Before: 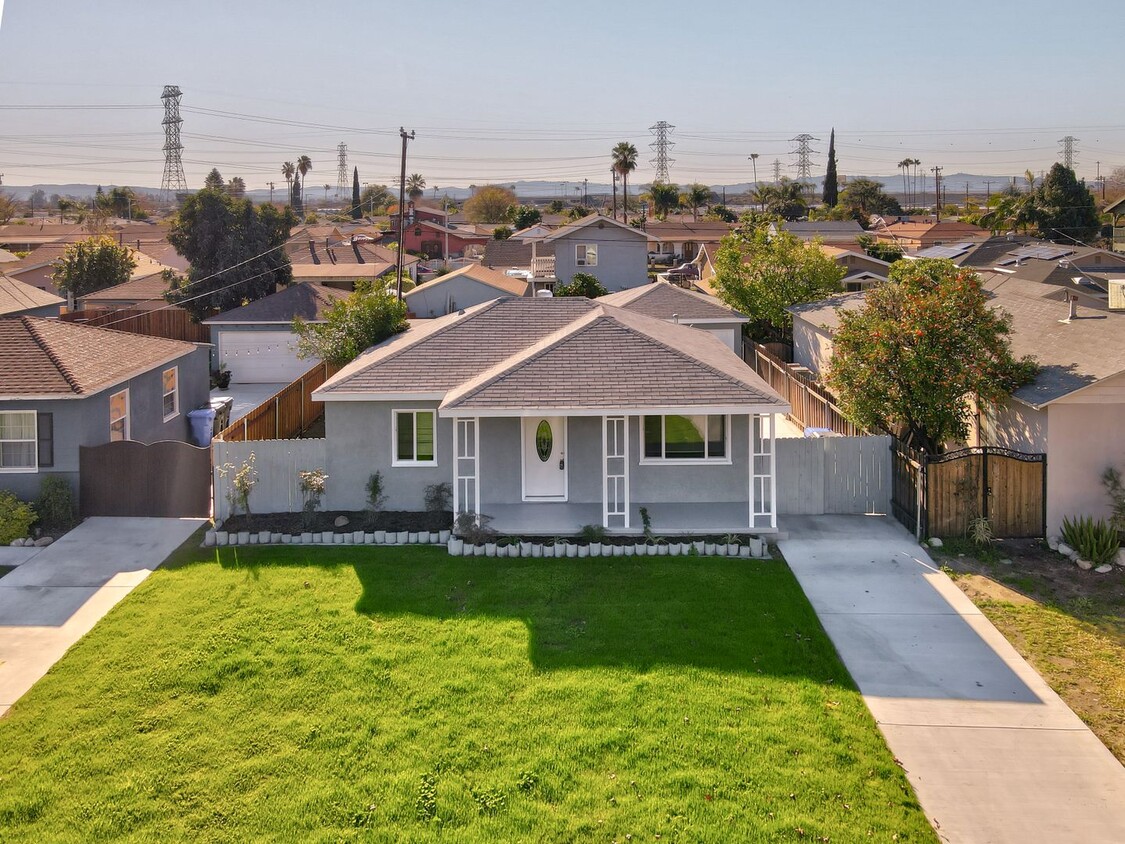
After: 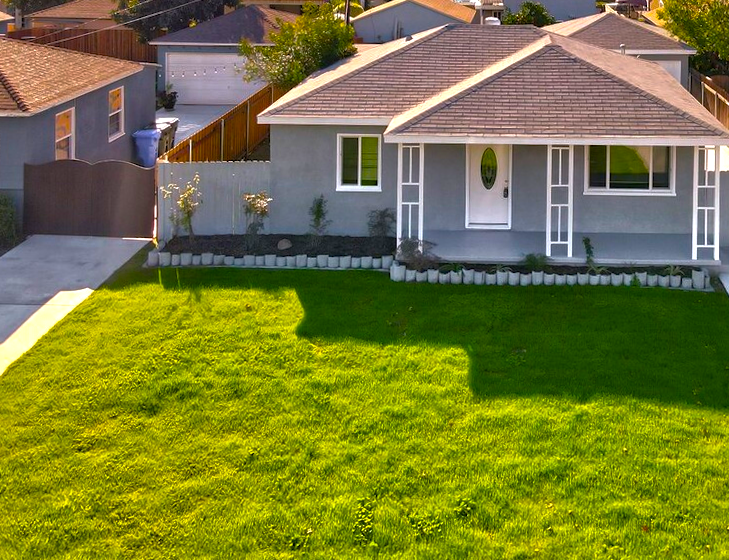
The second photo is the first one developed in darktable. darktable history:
tone equalizer: -8 EV 0 EV, -7 EV -0.002 EV, -6 EV 0.004 EV, -5 EV -0.061 EV, -4 EV -0.137 EV, -3 EV -0.176 EV, -2 EV 0.237 EV, -1 EV 0.717 EV, +0 EV 0.499 EV, edges refinement/feathering 500, mask exposure compensation -1.57 EV, preserve details no
crop and rotate: angle -1.22°, left 3.705%, top 31.769%, right 29.645%
color balance rgb: perceptual saturation grading › global saturation 29.559%, global vibrance 45.054%
